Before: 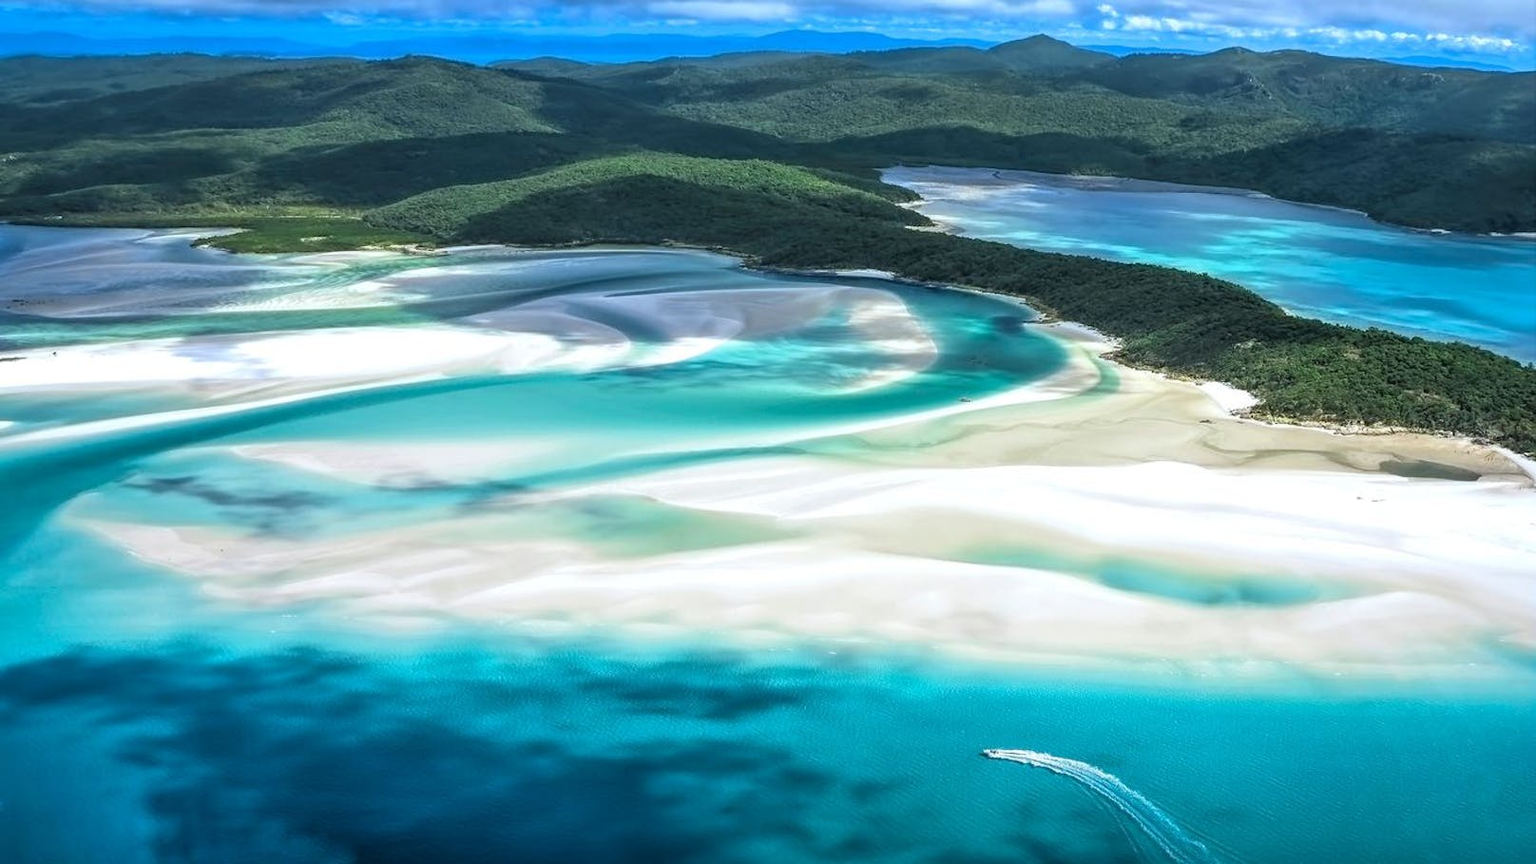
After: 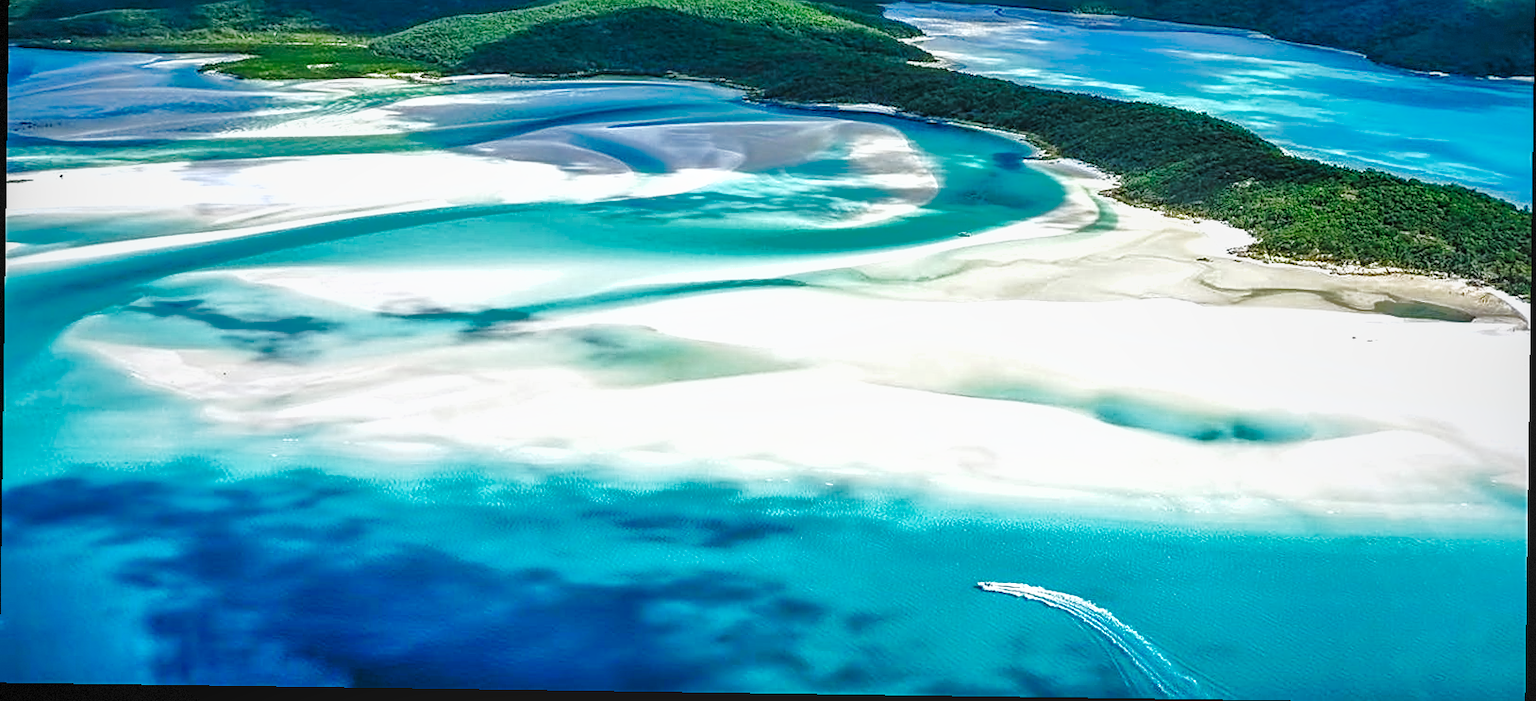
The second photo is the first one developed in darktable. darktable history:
base curve: curves: ch0 [(0, 0) (0.036, 0.025) (0.121, 0.166) (0.206, 0.329) (0.605, 0.79) (1, 1)], preserve colors none
vignetting: fall-off start 100%, brightness -0.406, saturation -0.3, width/height ratio 1.324, dithering 8-bit output, unbound false
rotate and perspective: rotation 0.8°, automatic cropping off
crop and rotate: top 19.998%
shadows and highlights: highlights -60
color balance rgb: perceptual saturation grading › highlights -29.58%, perceptual saturation grading › mid-tones 29.47%, perceptual saturation grading › shadows 59.73%, perceptual brilliance grading › global brilliance -17.79%, perceptual brilliance grading › highlights 28.73%, global vibrance 15.44%
local contrast: detail 110%
sharpen: on, module defaults
